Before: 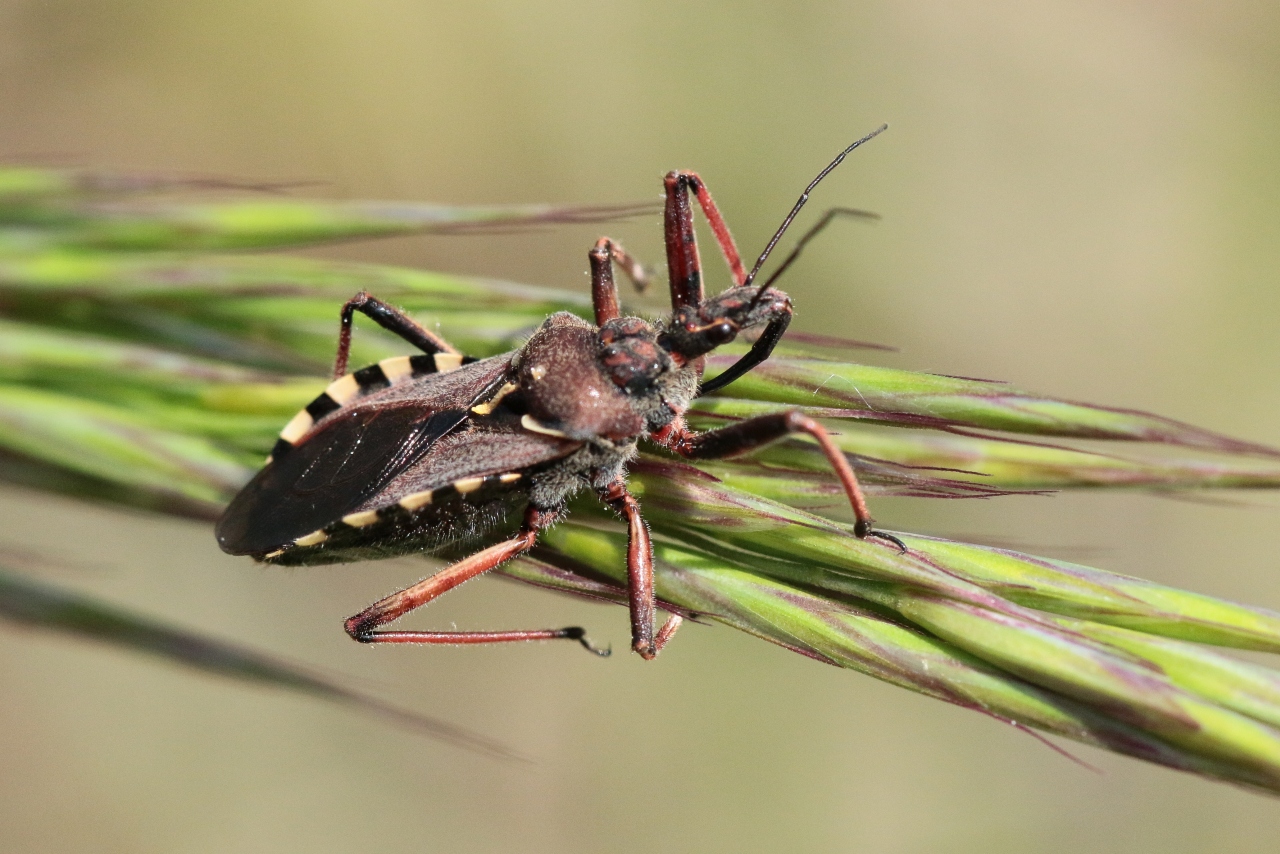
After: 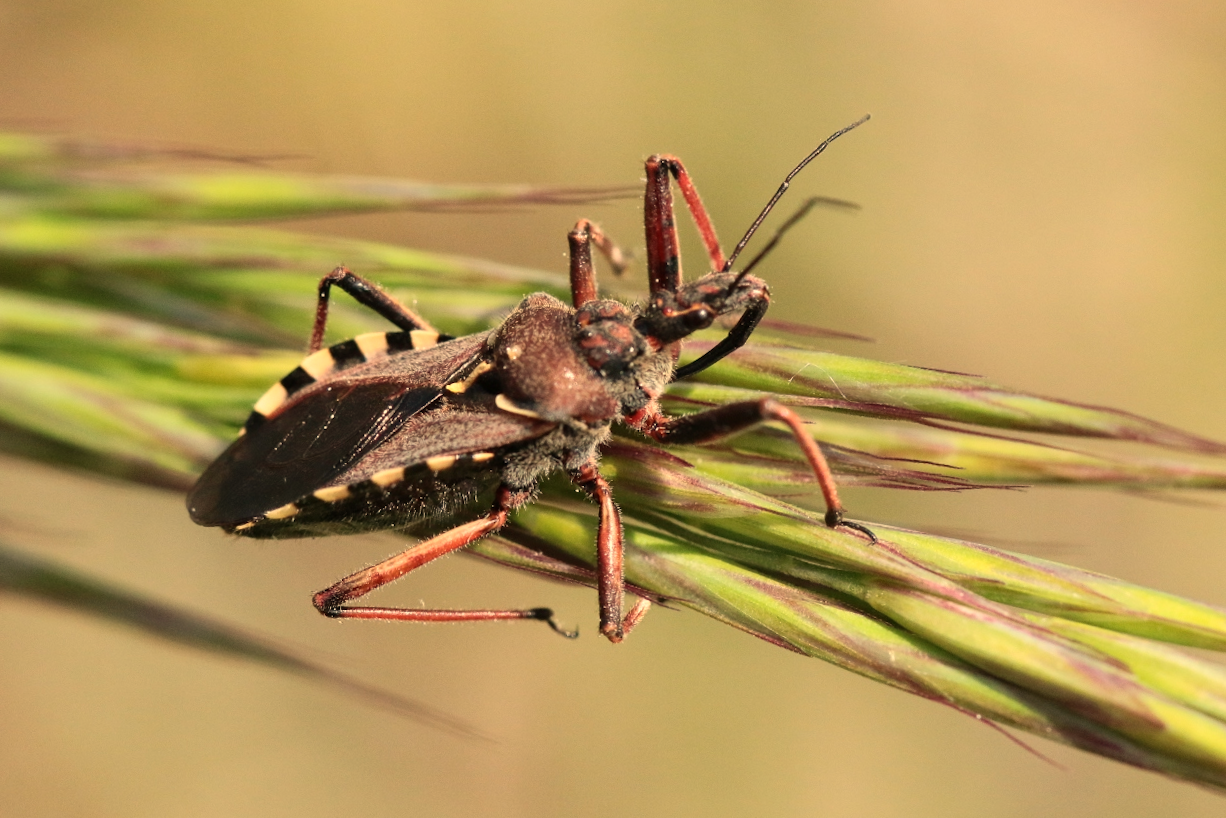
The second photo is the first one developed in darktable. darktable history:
white balance: red 1.138, green 0.996, blue 0.812
crop and rotate: angle -1.69°
